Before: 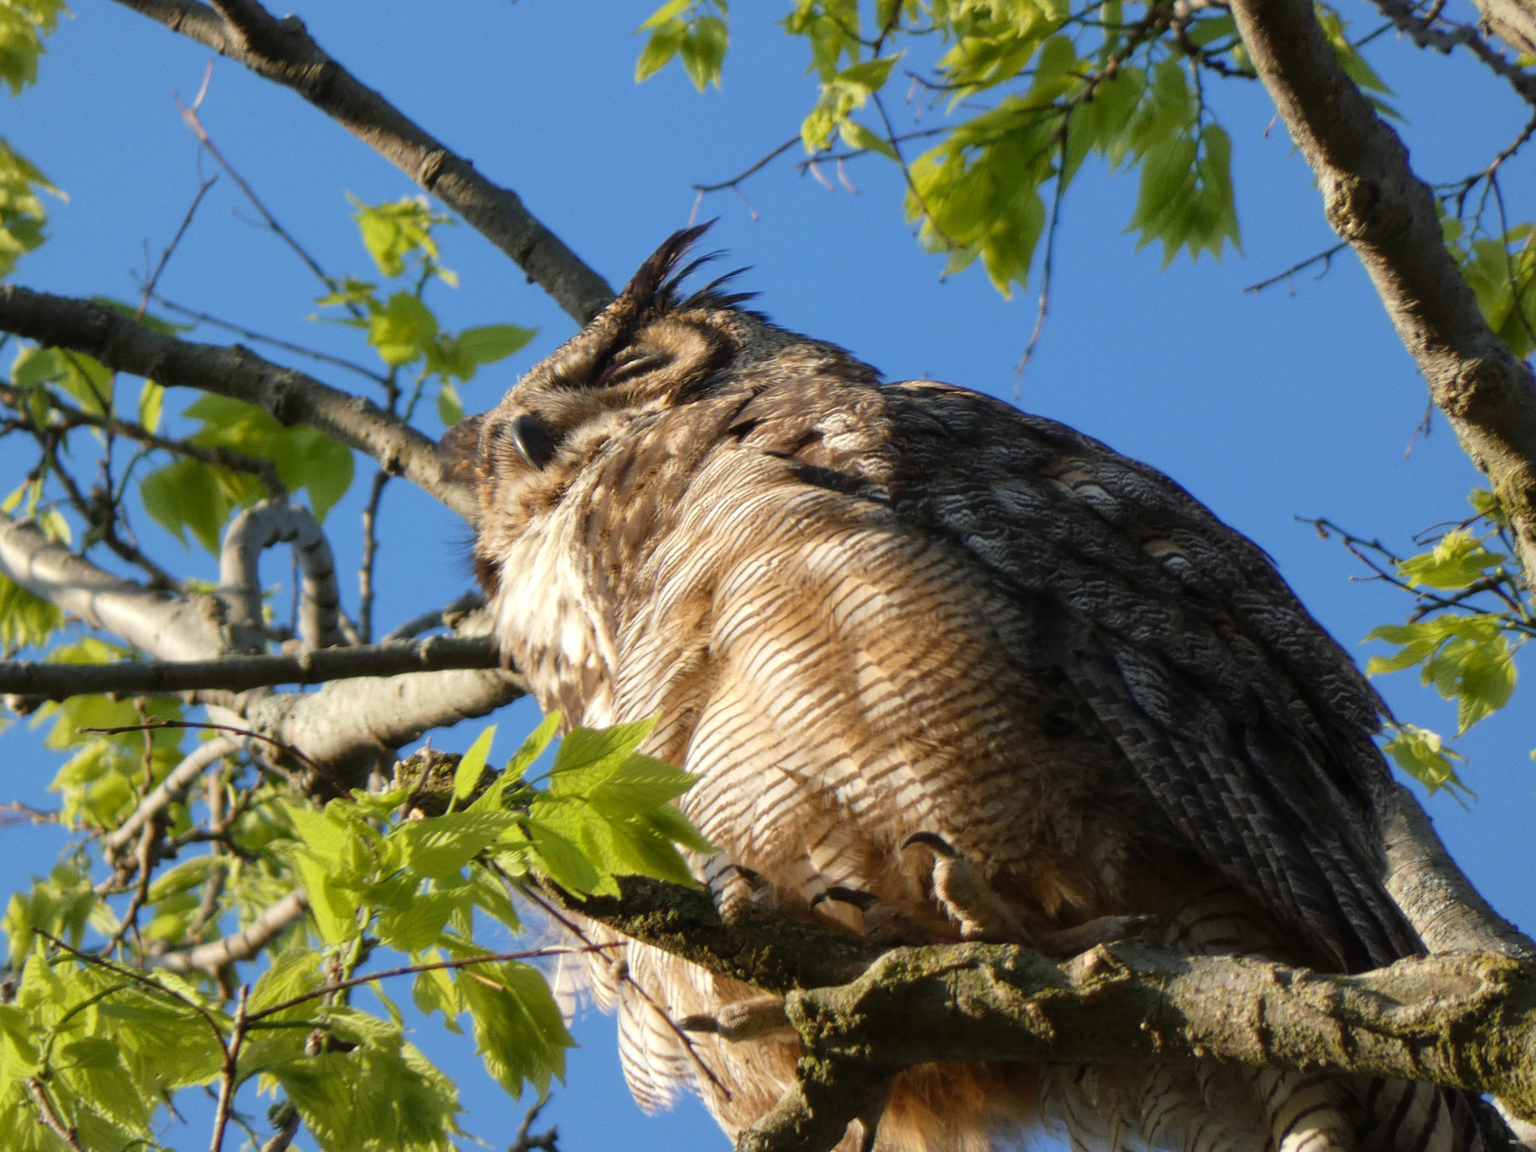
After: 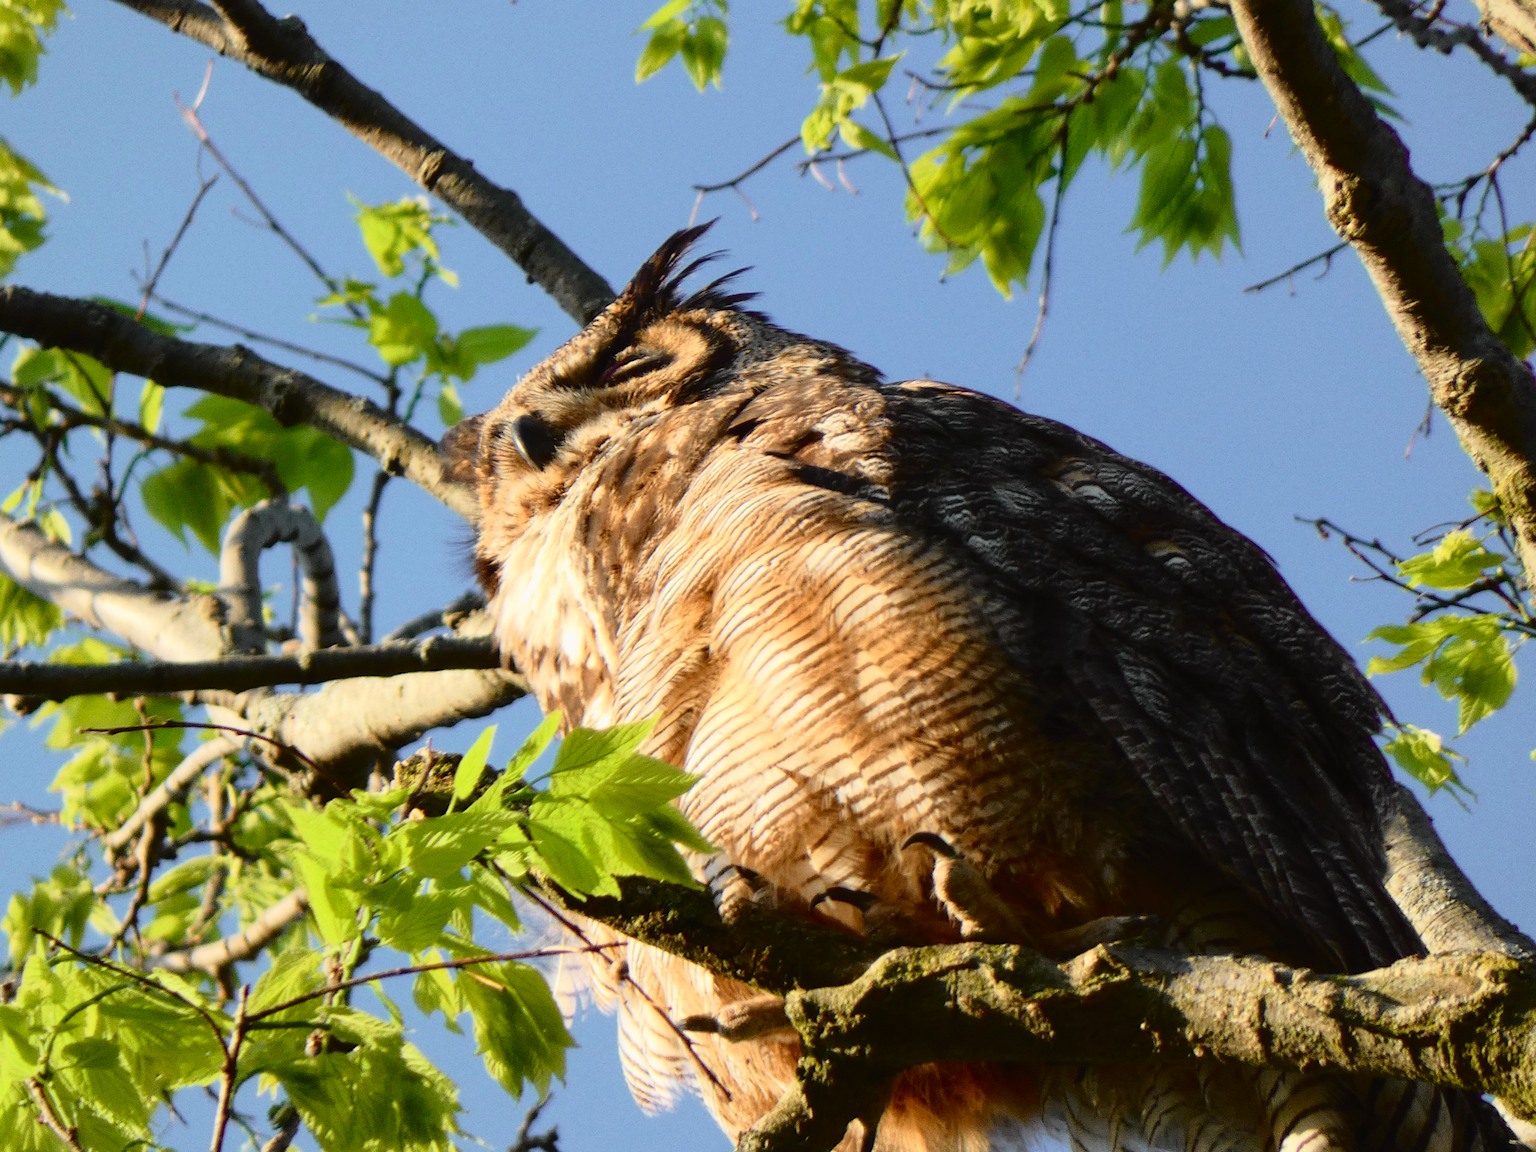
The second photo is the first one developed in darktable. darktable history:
tone curve: curves: ch0 [(0, 0.014) (0.17, 0.099) (0.398, 0.423) (0.725, 0.828) (0.872, 0.918) (1, 0.981)]; ch1 [(0, 0) (0.402, 0.36) (0.489, 0.491) (0.5, 0.503) (0.515, 0.52) (0.545, 0.572) (0.615, 0.662) (0.701, 0.725) (1, 1)]; ch2 [(0, 0) (0.42, 0.458) (0.485, 0.499) (0.503, 0.503) (0.531, 0.542) (0.561, 0.594) (0.644, 0.694) (0.717, 0.753) (1, 0.991)], color space Lab, independent channels
